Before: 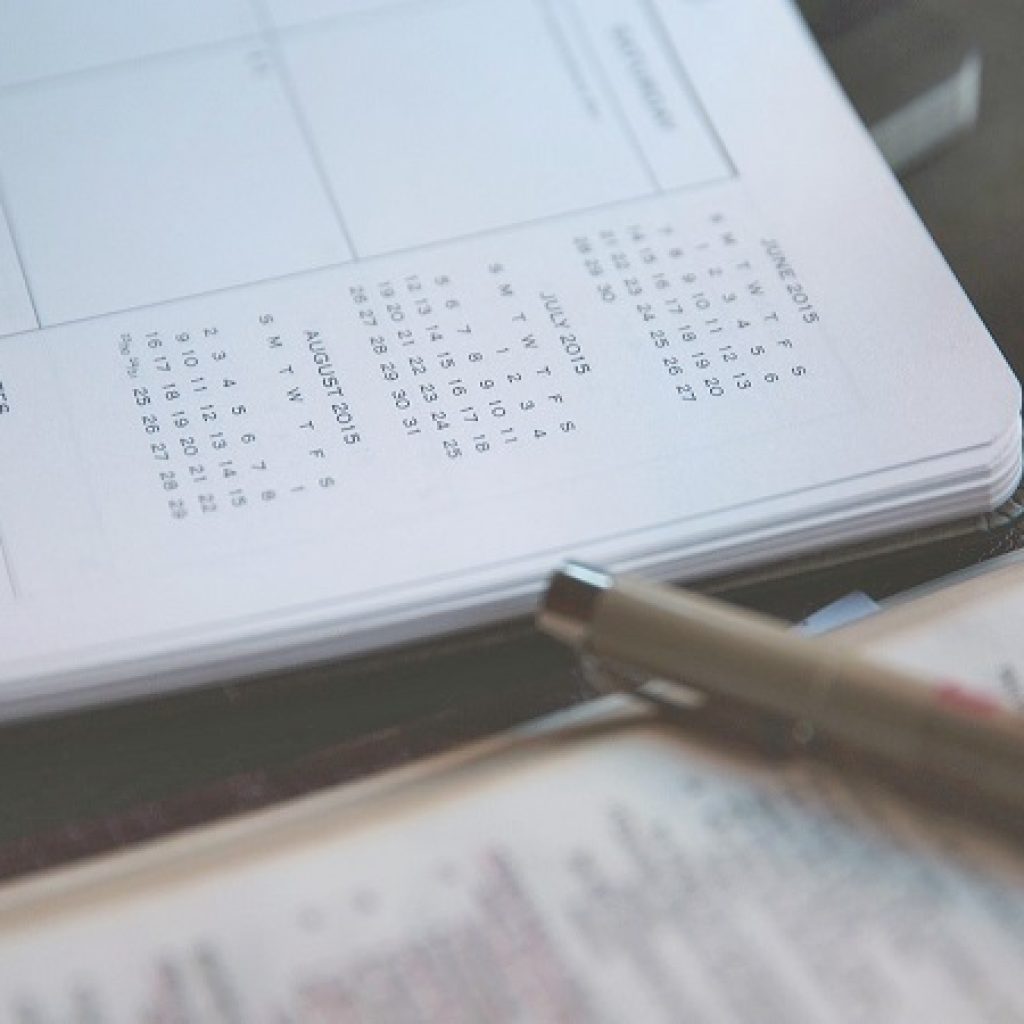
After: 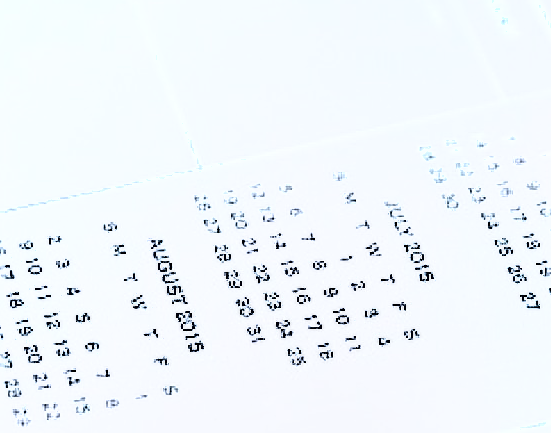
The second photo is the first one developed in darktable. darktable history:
crop: left 15.306%, top 9.065%, right 30.789%, bottom 48.638%
sharpen: amount 1.861
tone equalizer: -8 EV -1.84 EV, -7 EV -1.16 EV, -6 EV -1.62 EV, smoothing diameter 25%, edges refinement/feathering 10, preserve details guided filter
shadows and highlights: soften with gaussian
color zones: curves: ch2 [(0, 0.5) (0.143, 0.5) (0.286, 0.416) (0.429, 0.5) (0.571, 0.5) (0.714, 0.5) (0.857, 0.5) (1, 0.5)]
exposure: black level correction -0.001, exposure 0.9 EV, compensate exposure bias true, compensate highlight preservation false
contrast brightness saturation: contrast 0.24, brightness -0.24, saturation 0.14
